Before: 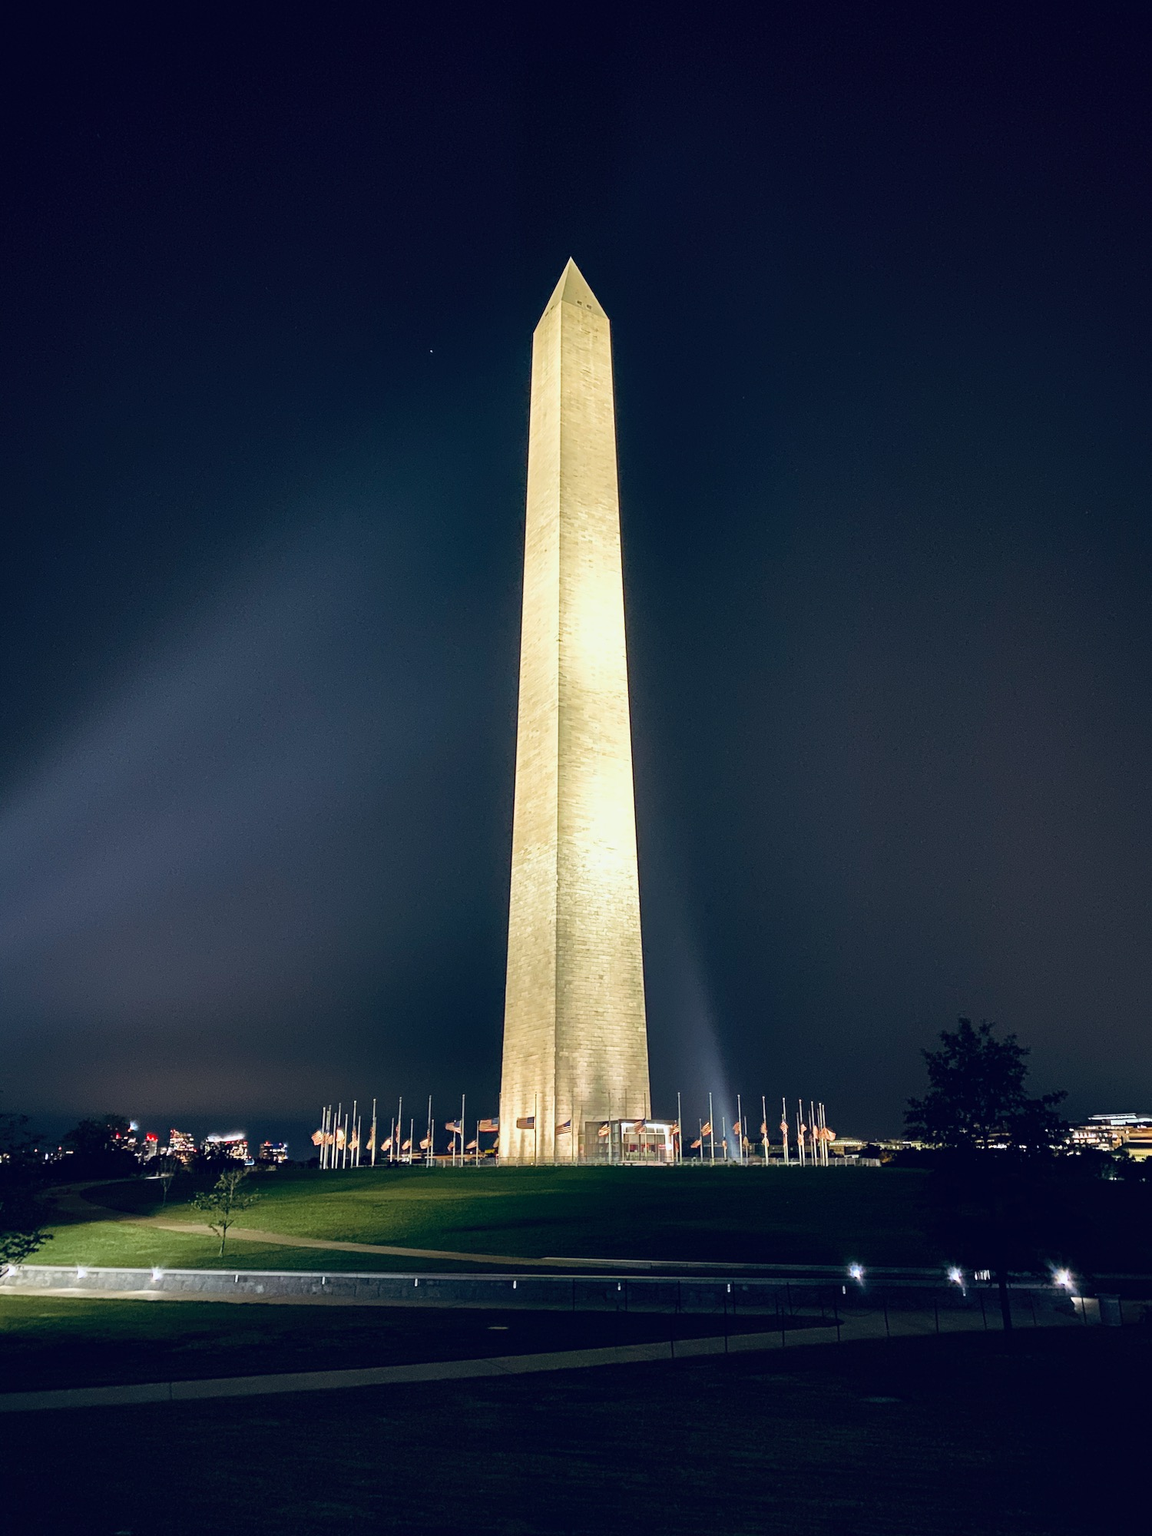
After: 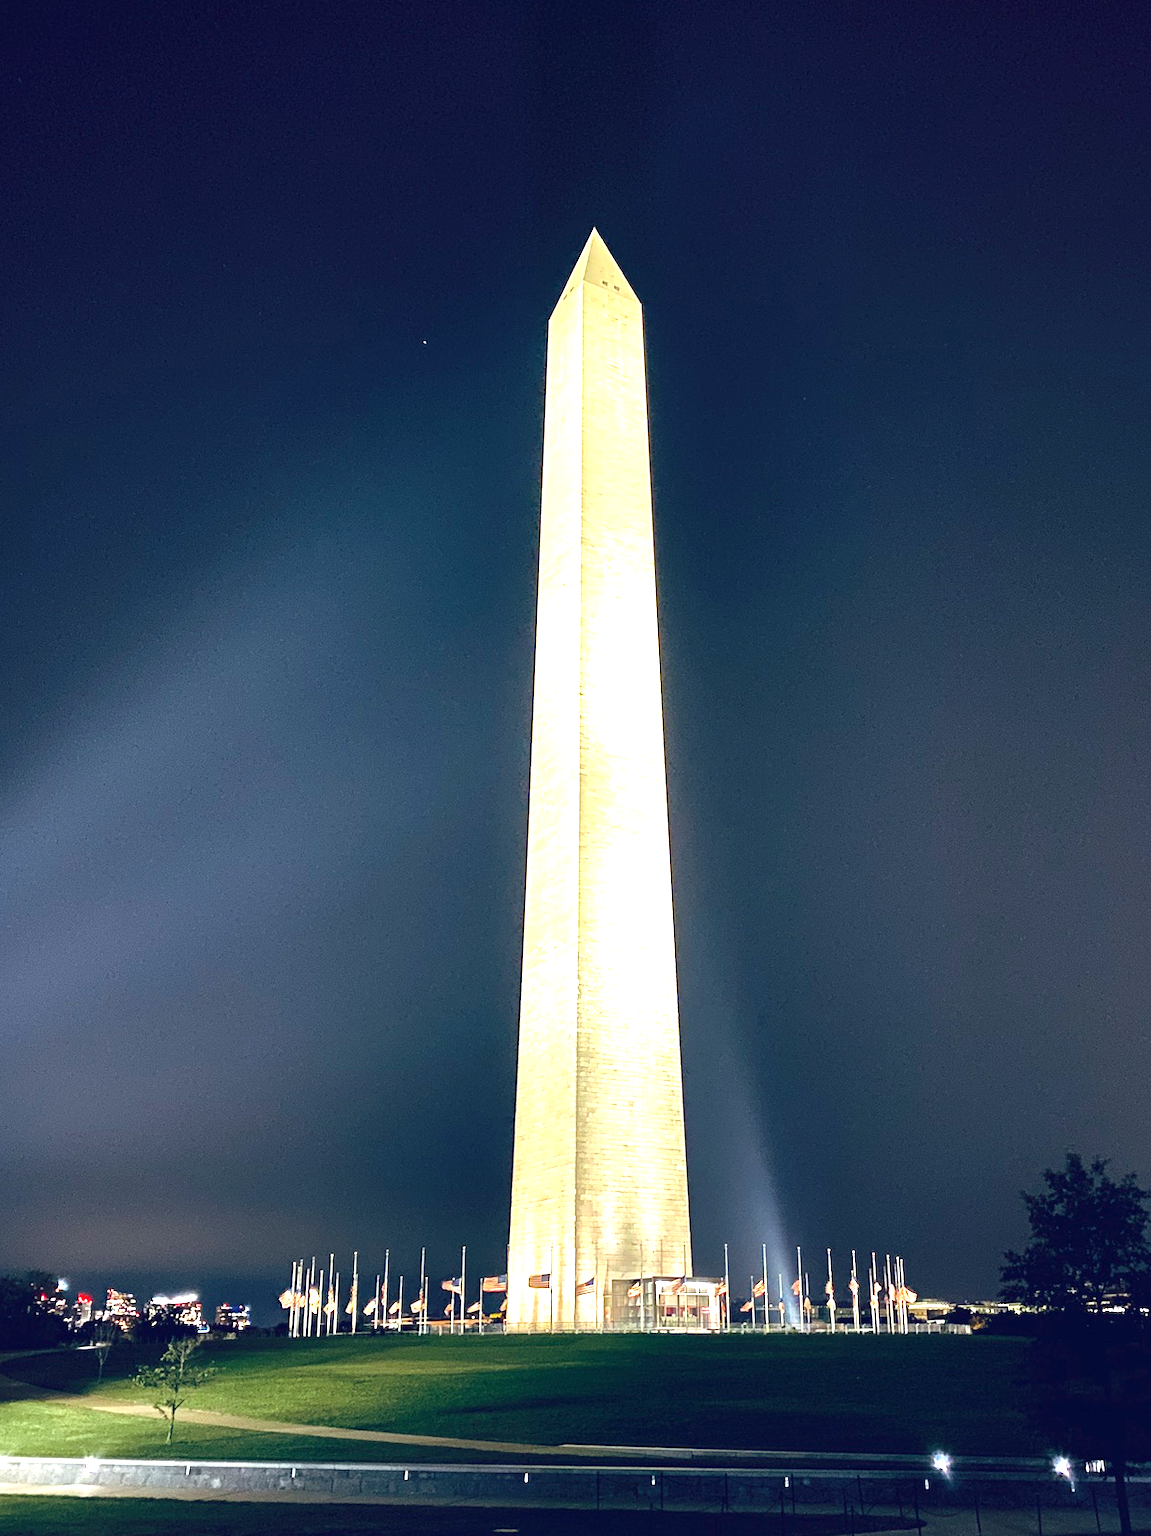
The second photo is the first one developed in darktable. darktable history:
crop and rotate: left 7.196%, top 4.574%, right 10.605%, bottom 13.178%
exposure: black level correction 0, exposure 1.2 EV, compensate exposure bias true, compensate highlight preservation false
